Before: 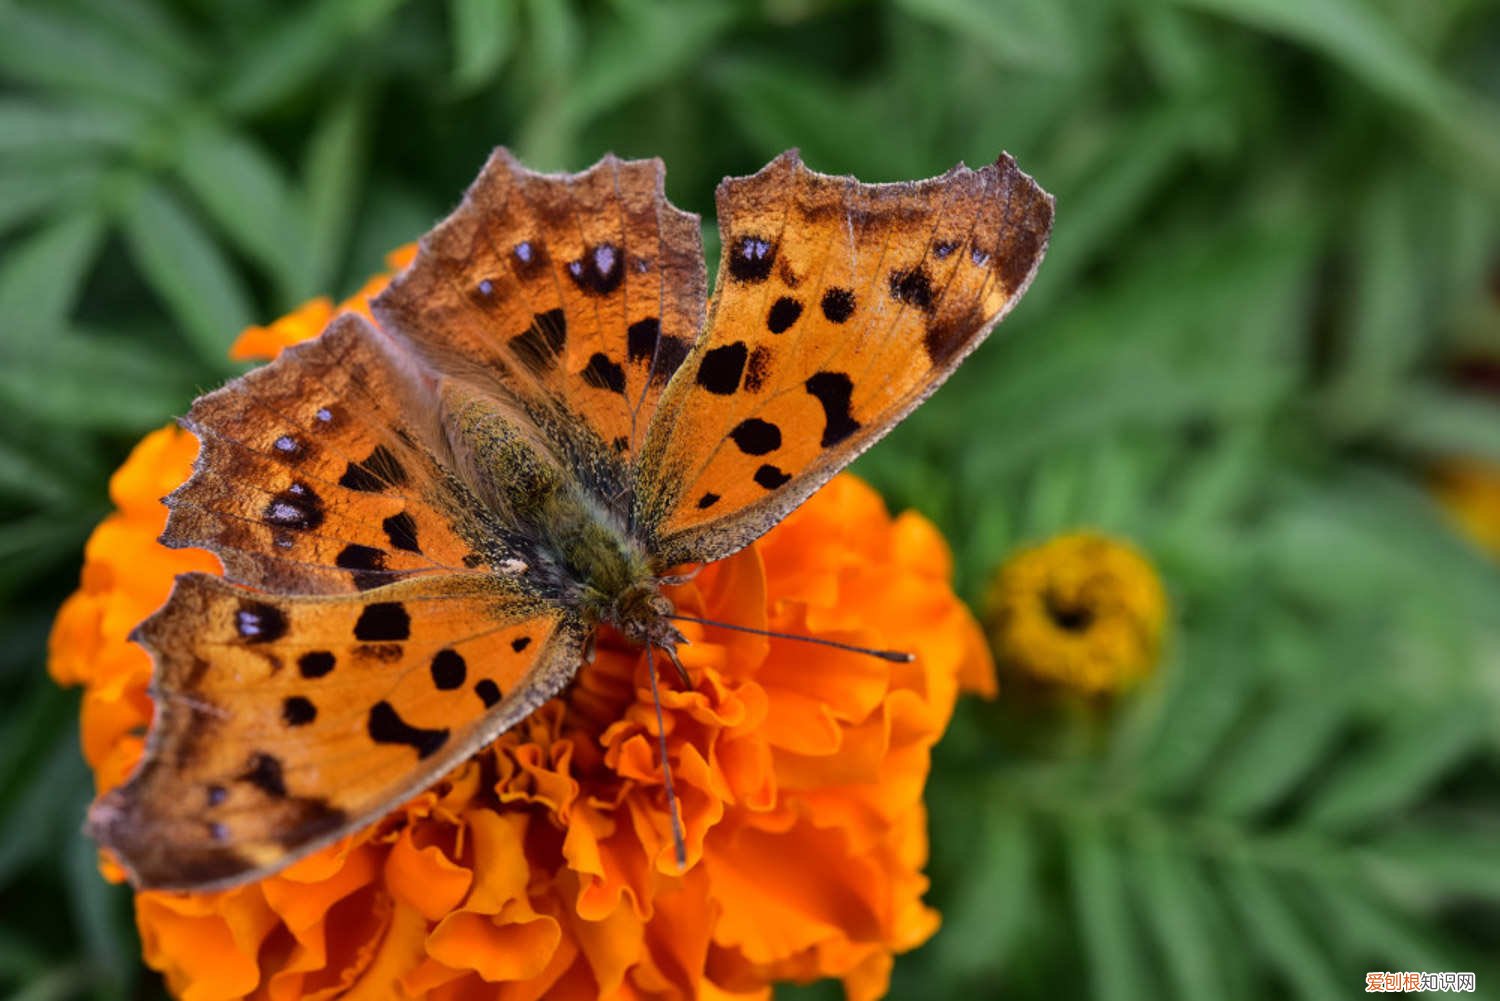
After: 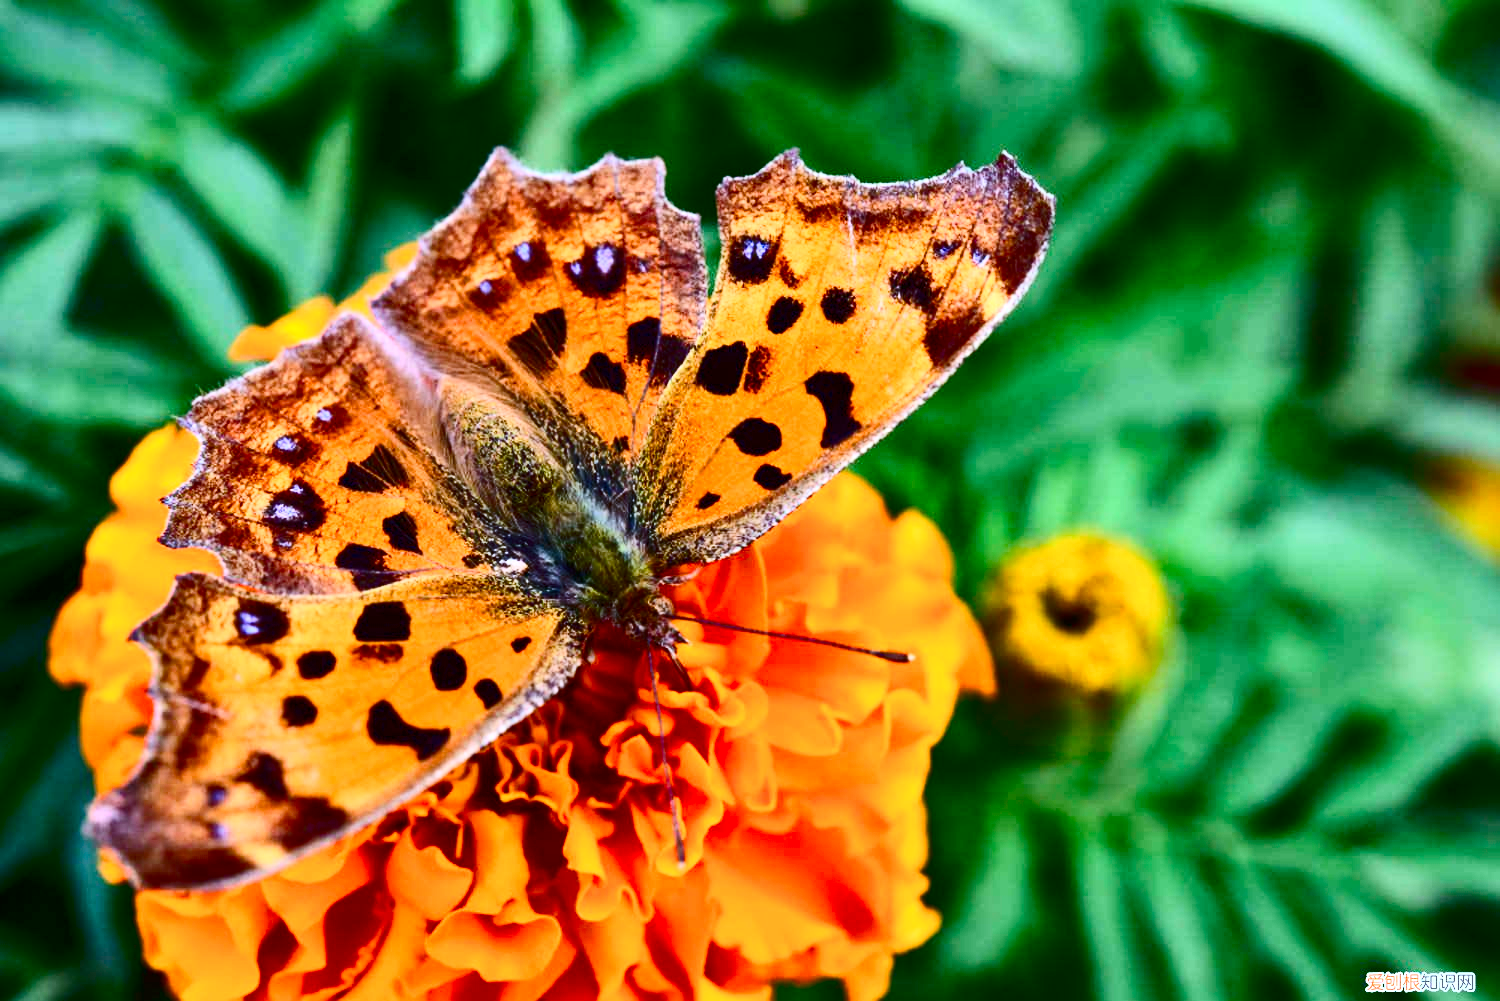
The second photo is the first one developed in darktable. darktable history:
color calibration: illuminant as shot in camera, x 0.378, y 0.381, temperature 4093.13 K, saturation algorithm version 1 (2020)
contrast brightness saturation: contrast 0.4, brightness 0.05, saturation 0.25
color balance rgb: perceptual saturation grading › global saturation 20%, perceptual saturation grading › highlights -25%, perceptual saturation grading › shadows 50%
exposure: exposure 0.669 EV, compensate highlight preservation false
